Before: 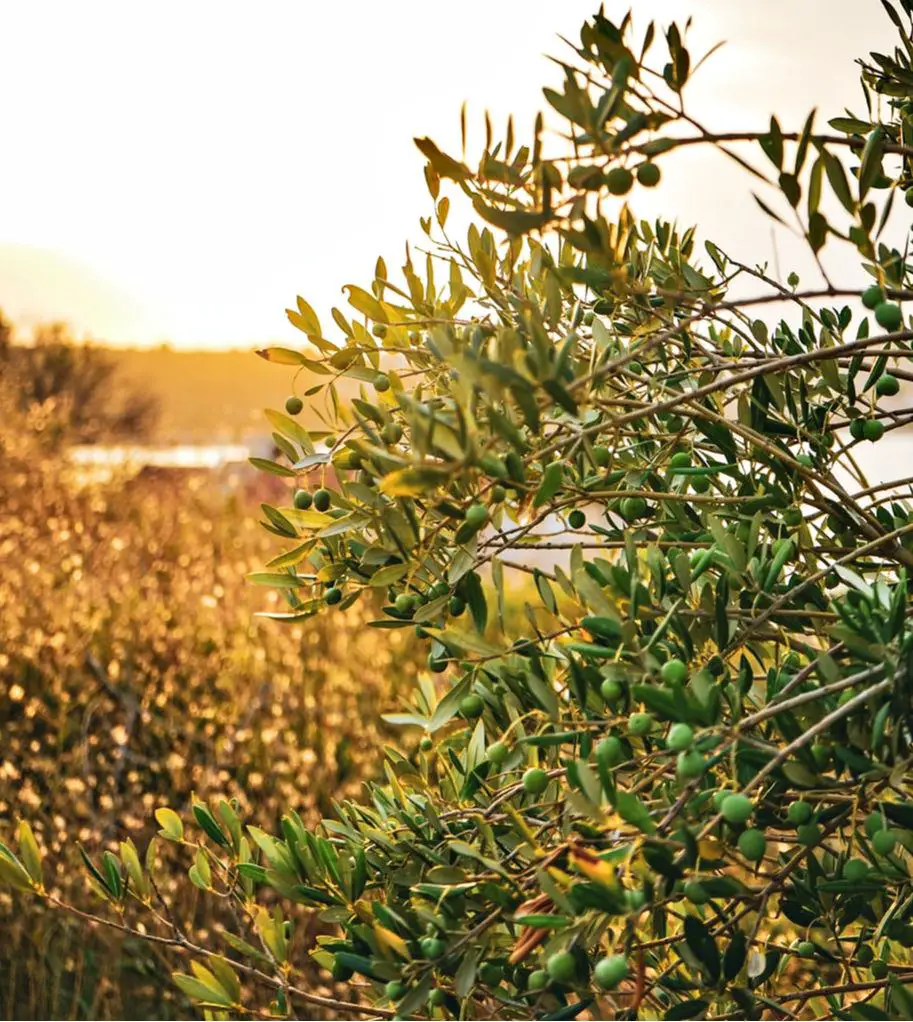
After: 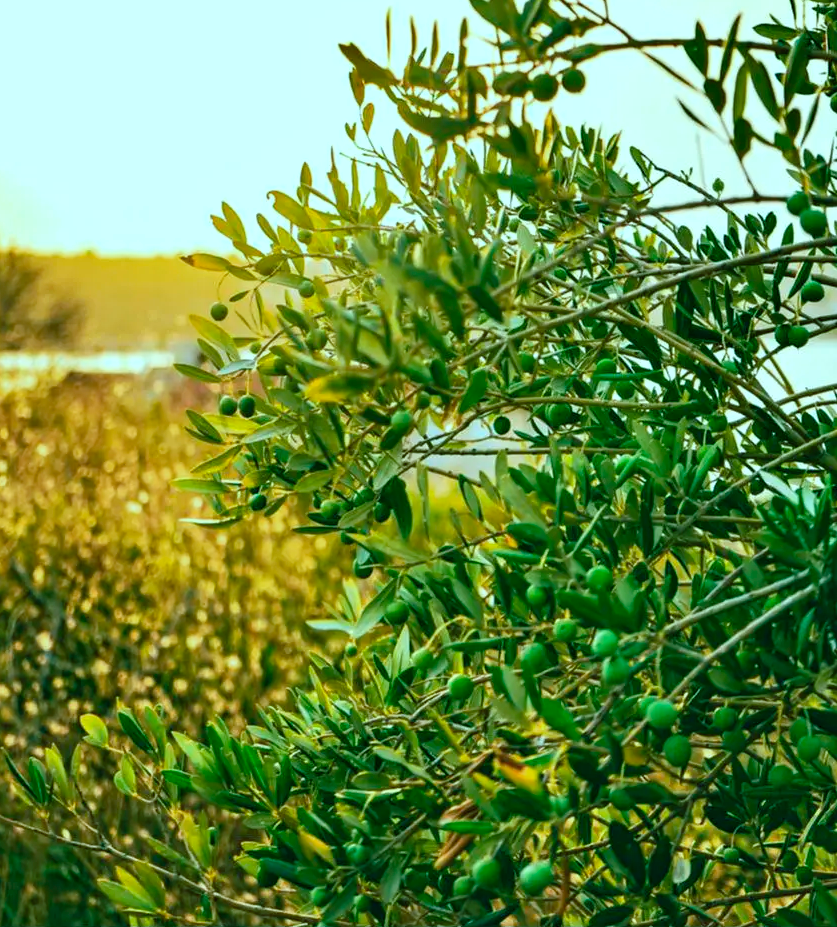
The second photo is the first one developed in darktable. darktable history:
crop and rotate: left 8.262%, top 9.226%
color balance rgb: shadows lift › chroma 11.71%, shadows lift › hue 133.46°, power › chroma 2.15%, power › hue 166.83°, highlights gain › chroma 4%, highlights gain › hue 200.2°, perceptual saturation grading › global saturation 18.05%
